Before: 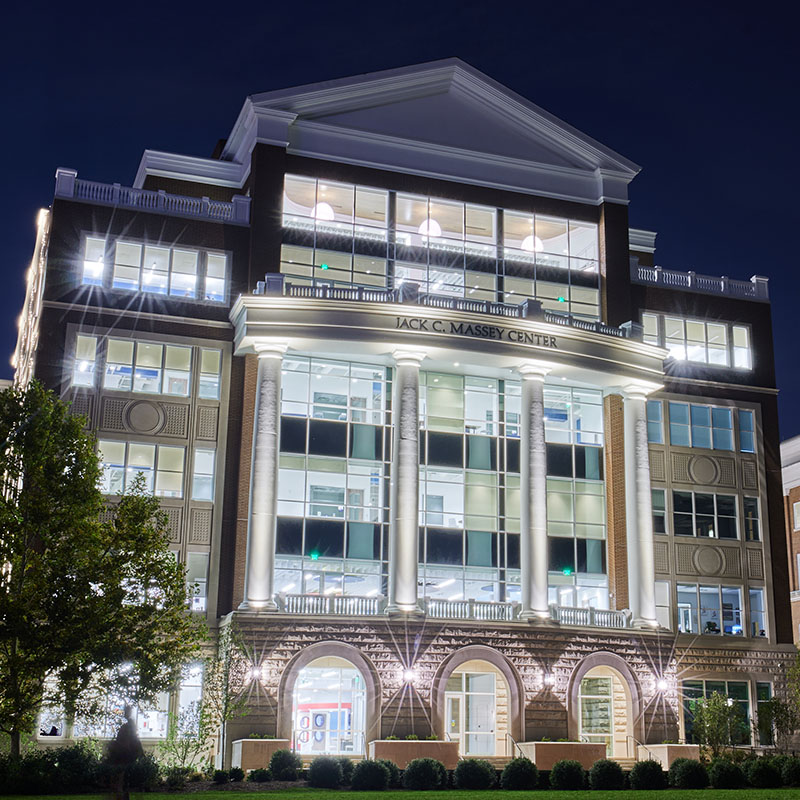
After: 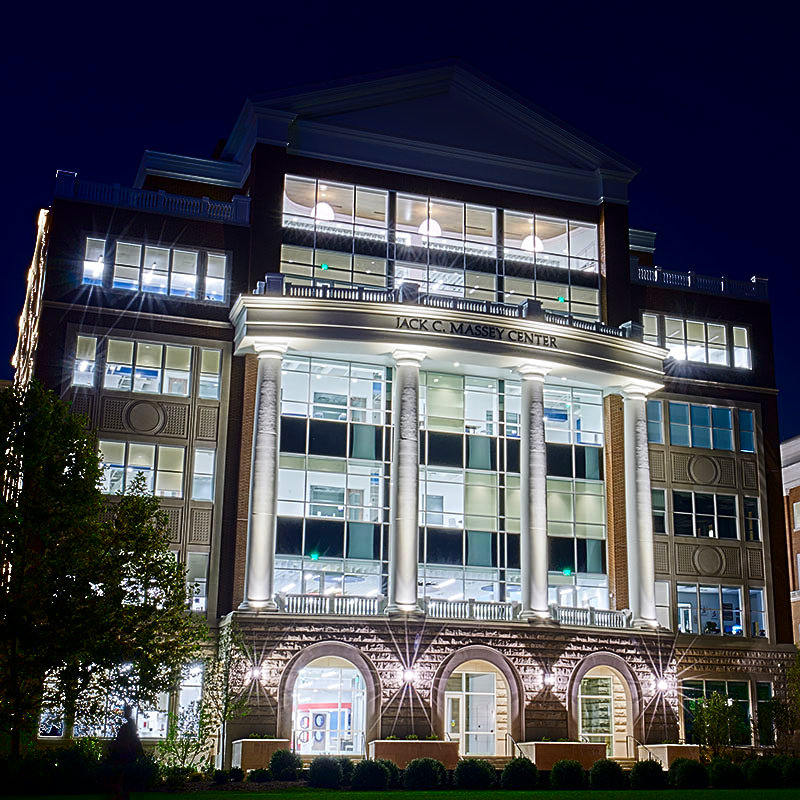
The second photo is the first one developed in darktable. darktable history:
shadows and highlights: shadows -89.65, highlights 91.15, soften with gaussian
sharpen: on, module defaults
contrast brightness saturation: contrast 0.116, brightness -0.12, saturation 0.204
